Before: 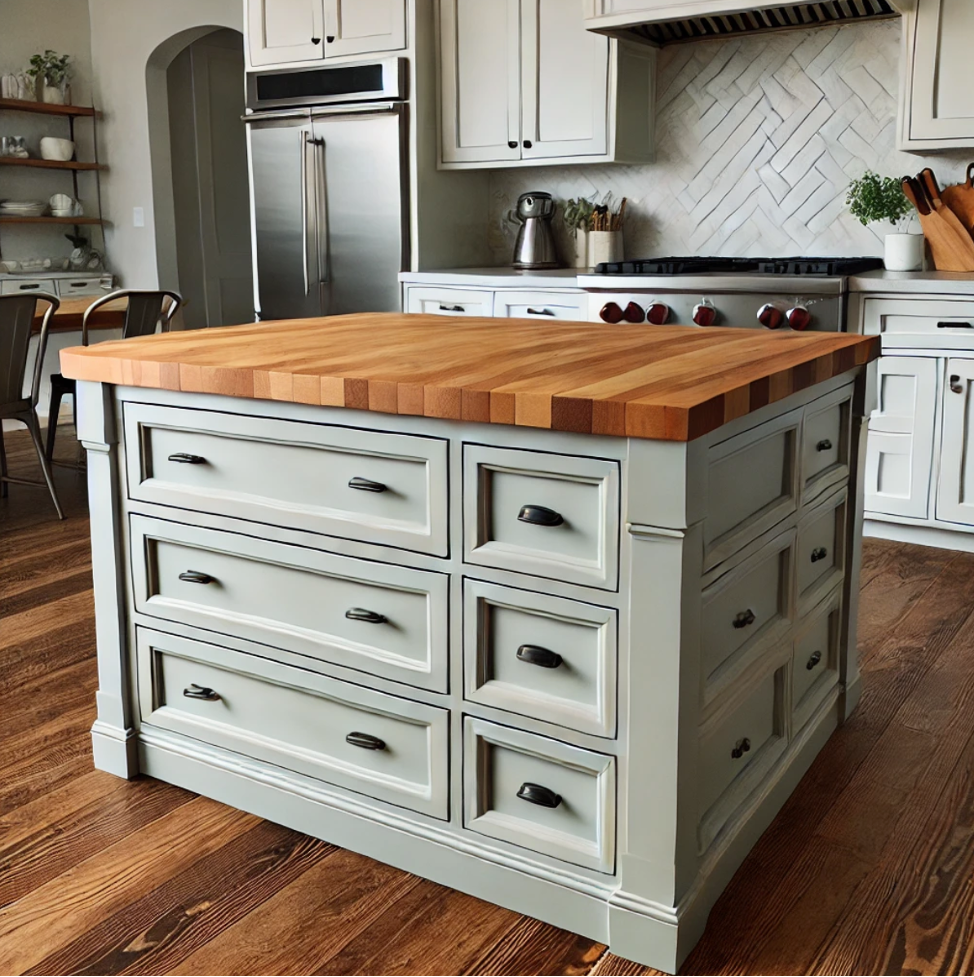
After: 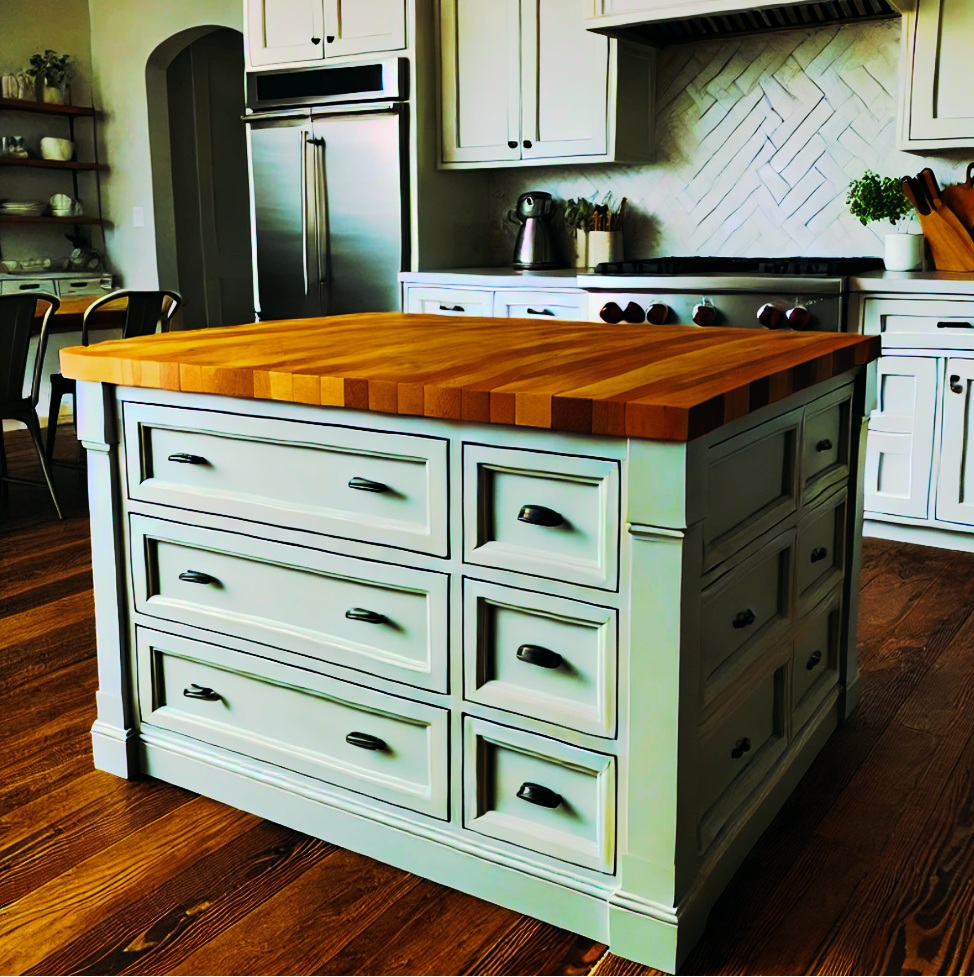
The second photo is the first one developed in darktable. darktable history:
tone curve: curves: ch0 [(0, 0) (0.003, 0.006) (0.011, 0.006) (0.025, 0.008) (0.044, 0.014) (0.069, 0.02) (0.1, 0.025) (0.136, 0.037) (0.177, 0.053) (0.224, 0.086) (0.277, 0.13) (0.335, 0.189) (0.399, 0.253) (0.468, 0.375) (0.543, 0.521) (0.623, 0.671) (0.709, 0.789) (0.801, 0.841) (0.898, 0.889) (1, 1)], preserve colors none
color look up table: target L [101.31, 74.35, 94.26, 93.35, 59.94, 55.9, 56.31, 54.2, 42.74, 44.67, 27.64, 202.15, 64.28, 68.5, 52.24, 51.43, 57.72, 53.62, 49.34, 44.15, 37.47, 31.94, 25.85, 0.169, 88.39, 62.02, 63.51, 61.99, 55.27, 61.99, 60.91, 49.46, 53.62, 34.11, 40.36, 26.98, 26.51, 7.202, 95.77, 95.14, 92.64, 86.55, 65.75, 74.89, 64.29, 64.89, 51.9, 52.49, 38.52], target a [-25.67, -29.74, -104.04, -93.26, -32.28, -14.72, -28.59, -26.79, -27.64, -21.19, -22.5, 0, 17.56, 50.26, 40.55, 8.261, 21.4, 45.15, 19.9, 36.09, 35.23, 39.21, 13.11, 0.754, 41.62, 77.87, 62.47, 77.95, 10.96, 77.95, 75.07, 40.33, 55.73, -1.927, 49.56, 39.75, 41.76, 15.76, -64.99, -86.17, -82.07, -74.71, -9.522, -37.7, 3.339, -14.3, -7.282, 16.67, -10.21], target b [67.28, 49.16, 62.25, 60.16, 32.61, 32.45, 30.2, 30.29, 33.33, 15.58, 30.18, -0.002, 40.14, 2.435, 44.72, 36.81, 7.556, 41.53, 36.73, 15.27, 41.83, 36.65, 36.64, 0.27, -21.98, -71.21, -68.81, -71.26, -83.44, -71.26, -72.12, -2.035, -84.81, -0.773, -106.53, -4.773, -31.67, -33.07, -14.33, -19.21, -22.46, 9.403, -67.58, -13.25, -68.26, -48.52, -17.37, -87.24, -13.87], num patches 49
